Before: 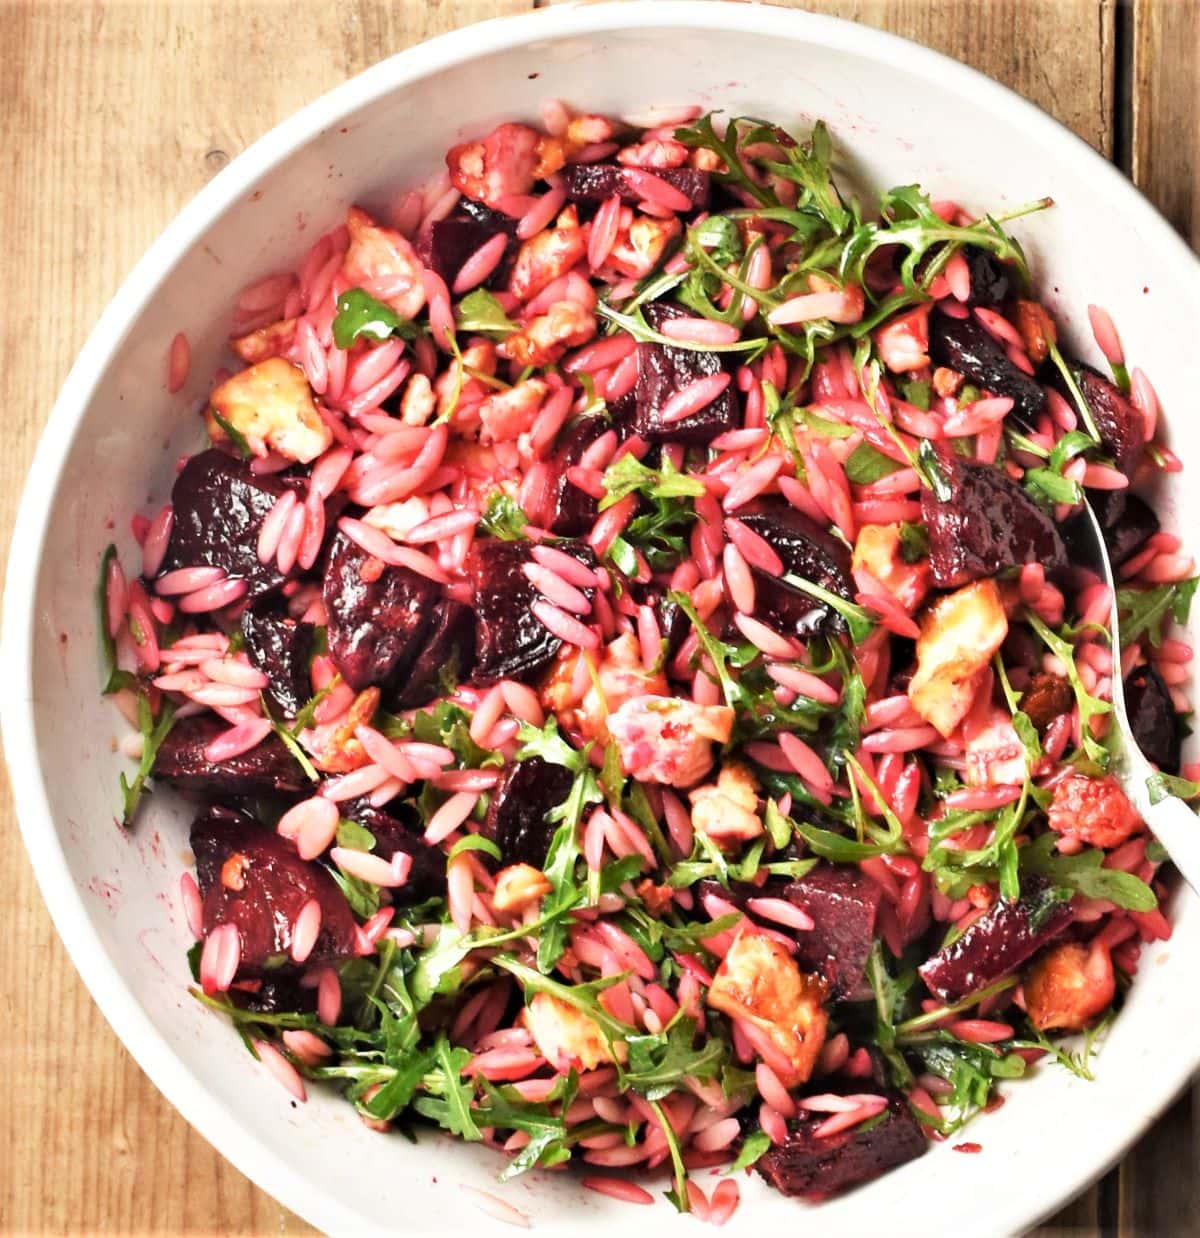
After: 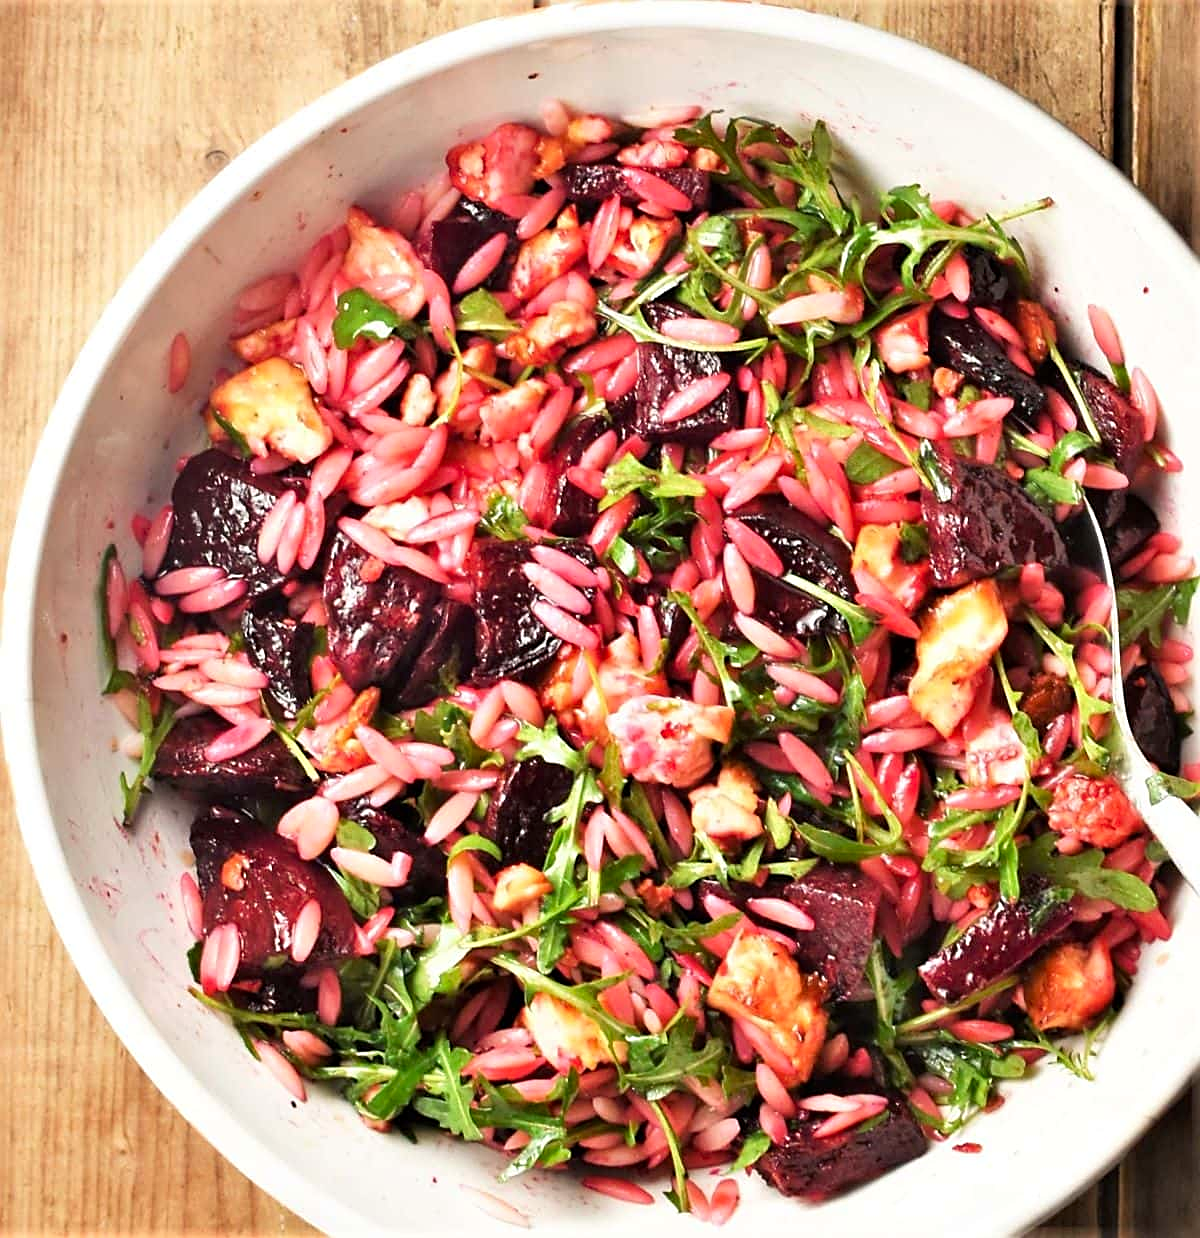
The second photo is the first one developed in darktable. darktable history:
sharpen: on, module defaults
color correction: highlights b* 0.055, saturation 1.11
